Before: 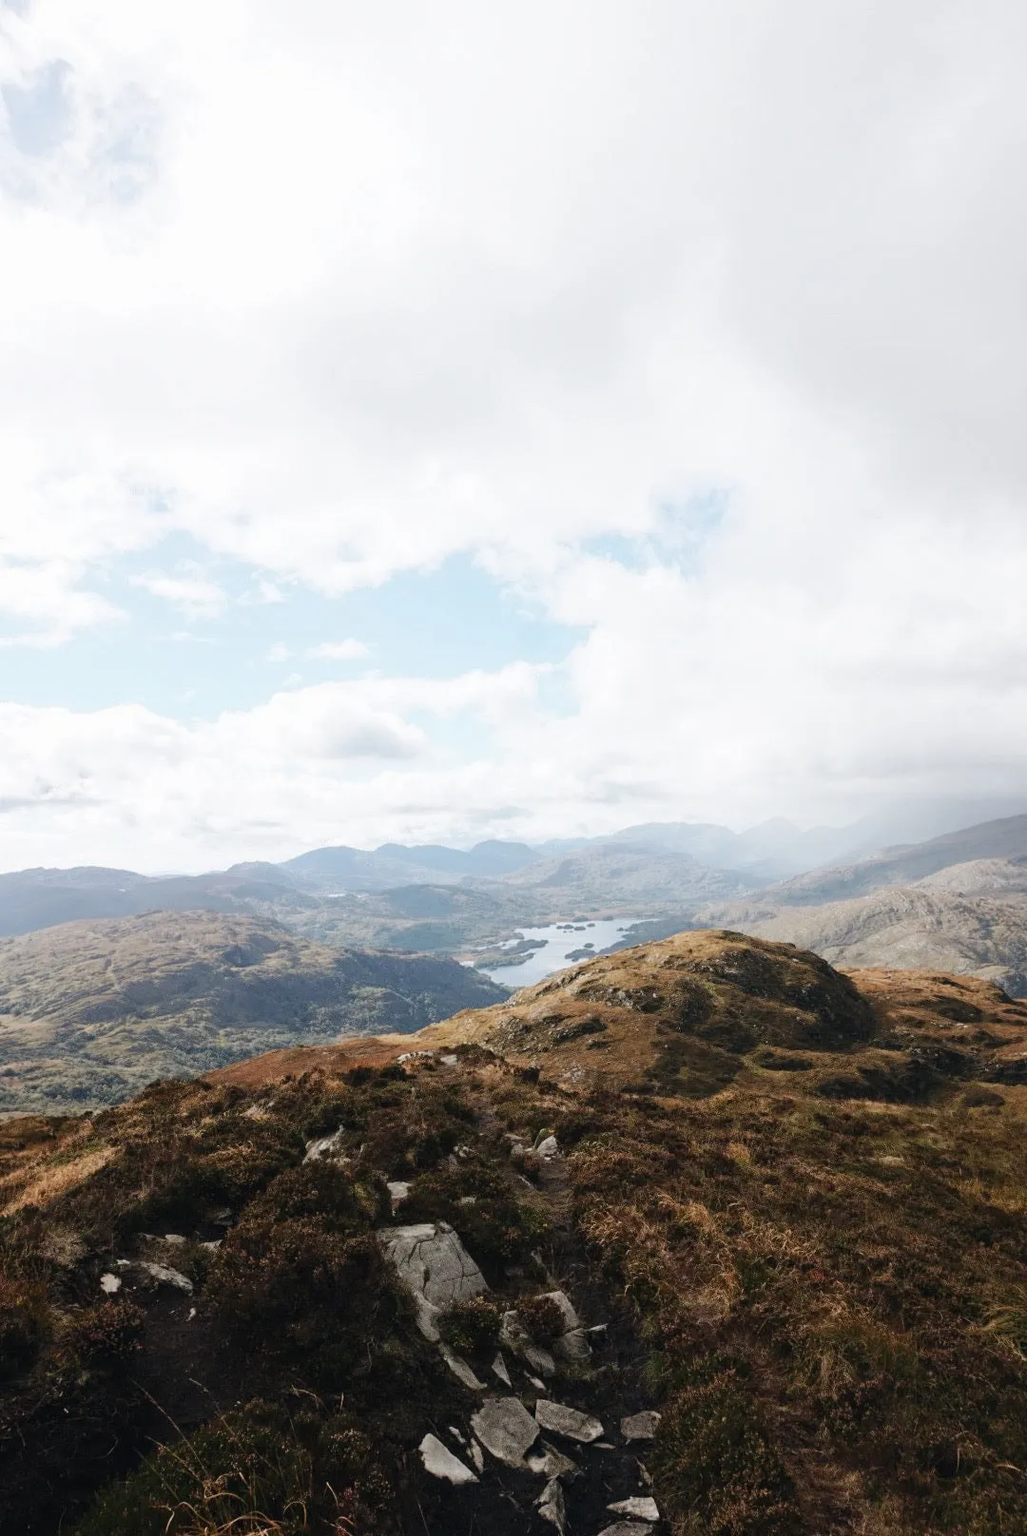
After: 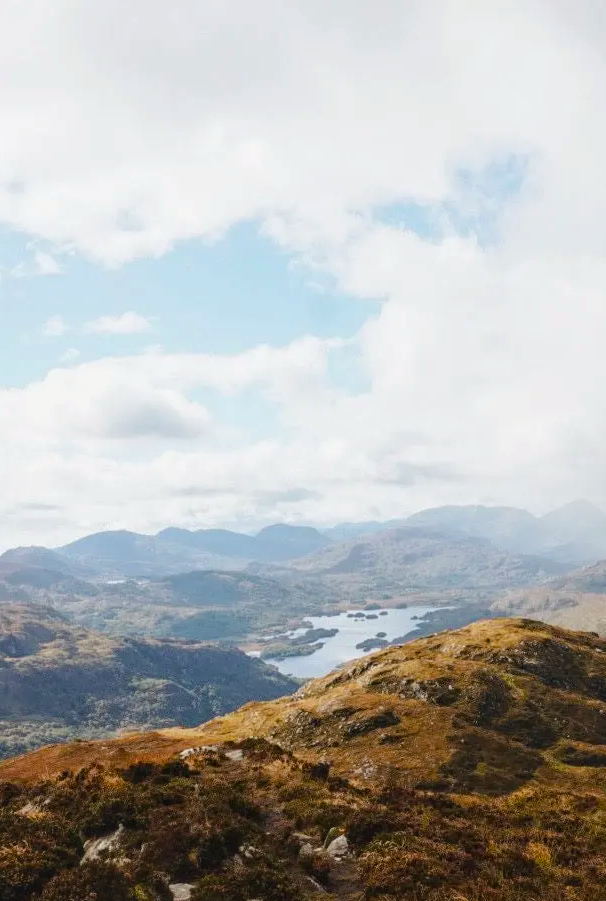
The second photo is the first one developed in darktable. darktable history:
color balance rgb: power › luminance 1.07%, power › chroma 0.386%, power › hue 31.07°, linear chroma grading › global chroma 14.55%, perceptual saturation grading › global saturation 25.848%, global vibrance 21.155%
crop and rotate: left 22.086%, top 22.291%, right 21.752%, bottom 21.949%
contrast brightness saturation: contrast -0.075, brightness -0.039, saturation -0.105
local contrast: on, module defaults
levels: levels [0, 0.498, 0.996]
